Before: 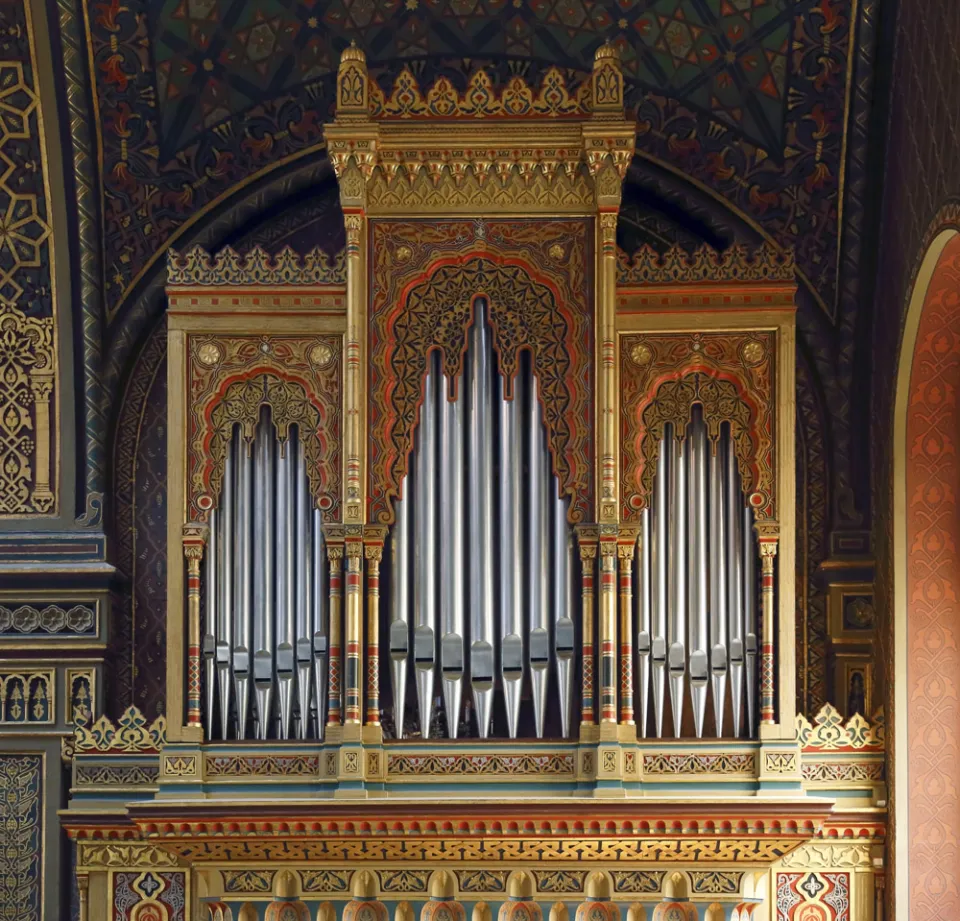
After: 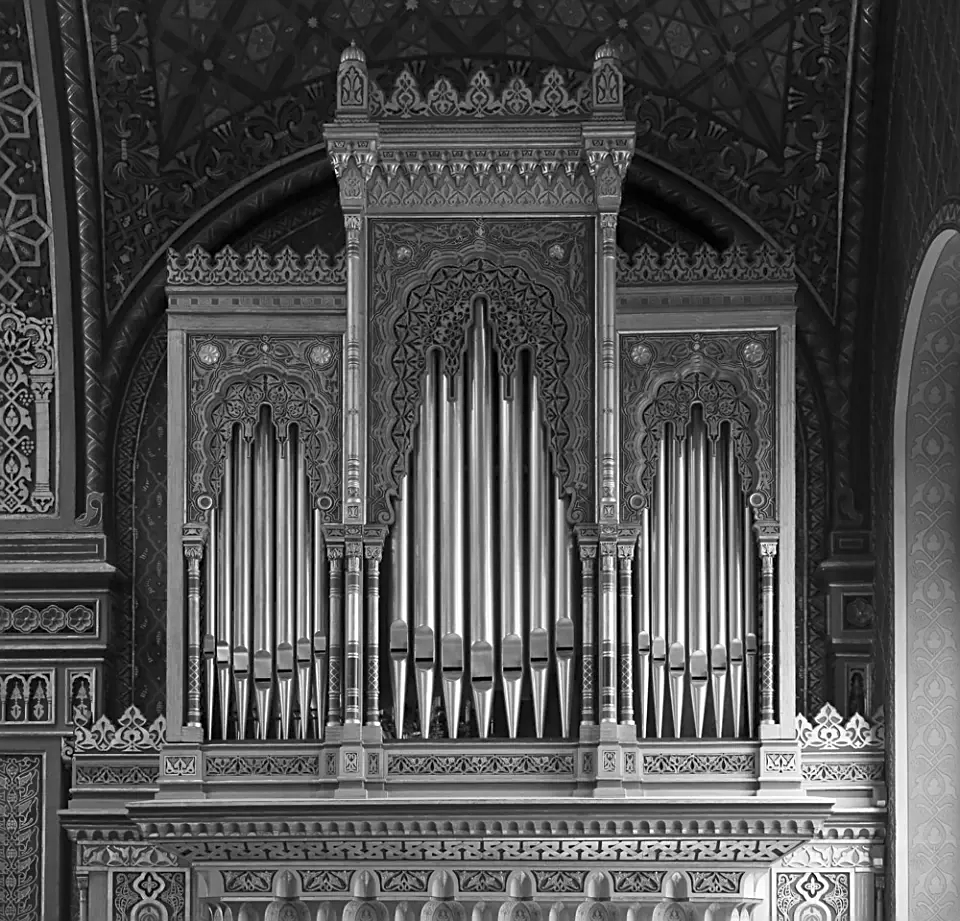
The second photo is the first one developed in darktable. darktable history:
sharpen: on, module defaults
monochrome: a 1.94, b -0.638
